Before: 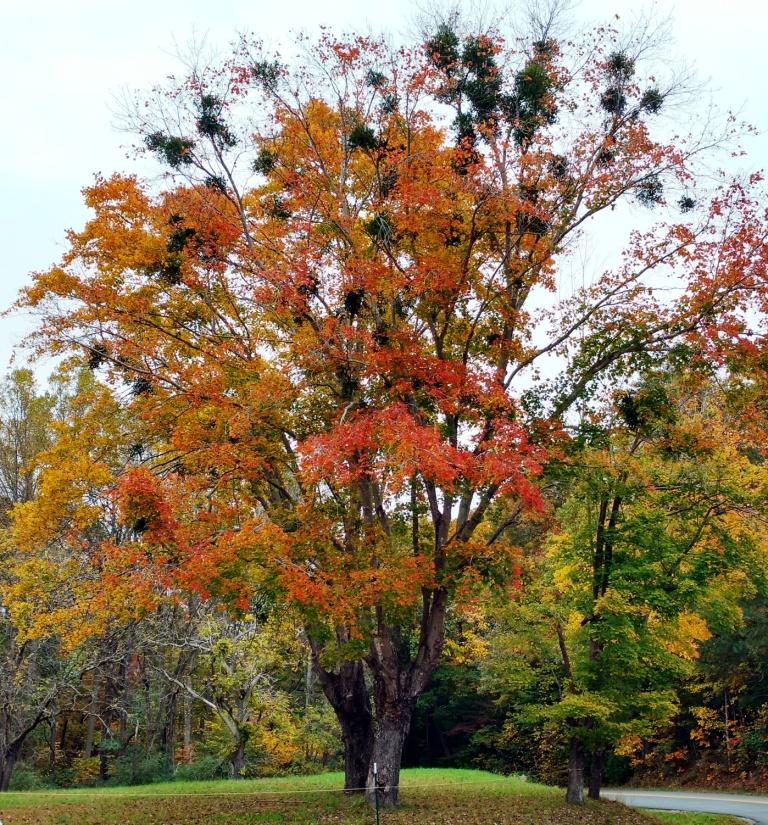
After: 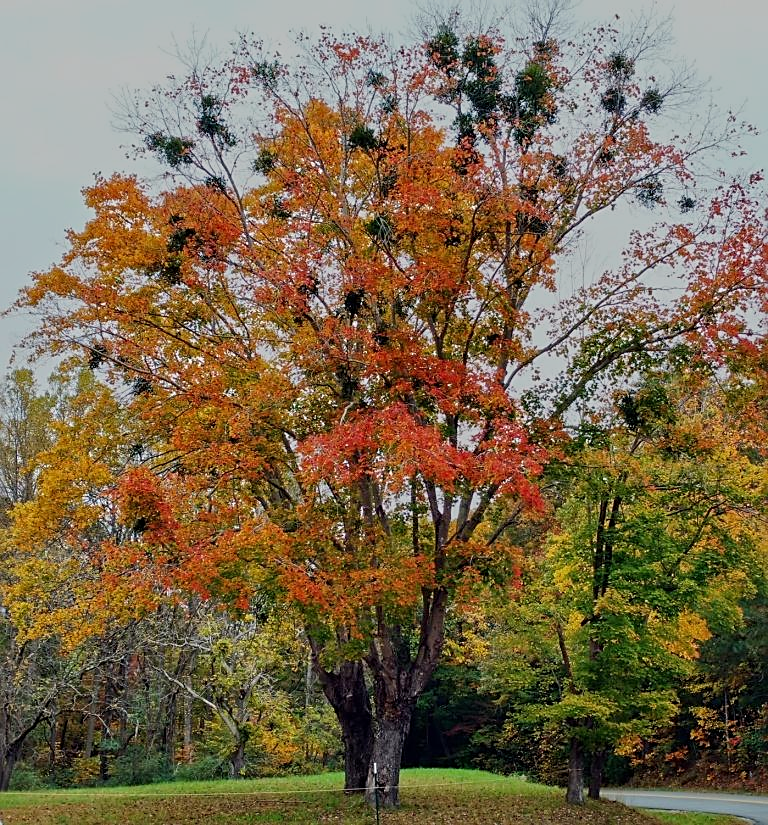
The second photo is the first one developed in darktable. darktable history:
sharpen: on, module defaults
tone equalizer: -8 EV -0.002 EV, -7 EV 0.005 EV, -6 EV -0.008 EV, -5 EV 0.007 EV, -4 EV -0.042 EV, -3 EV -0.233 EV, -2 EV -0.662 EV, -1 EV -0.983 EV, +0 EV -0.969 EV, smoothing diameter 2%, edges refinement/feathering 20, mask exposure compensation -1.57 EV, filter diffusion 5
